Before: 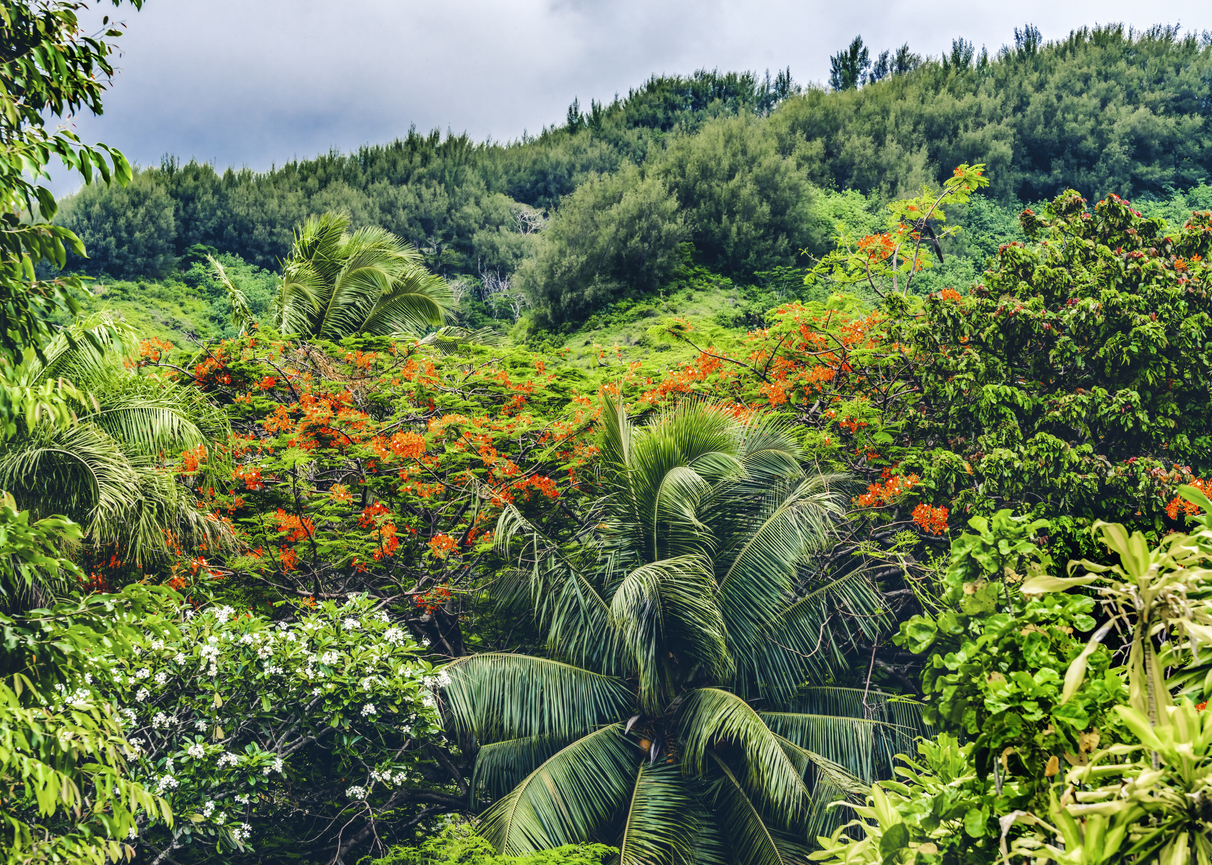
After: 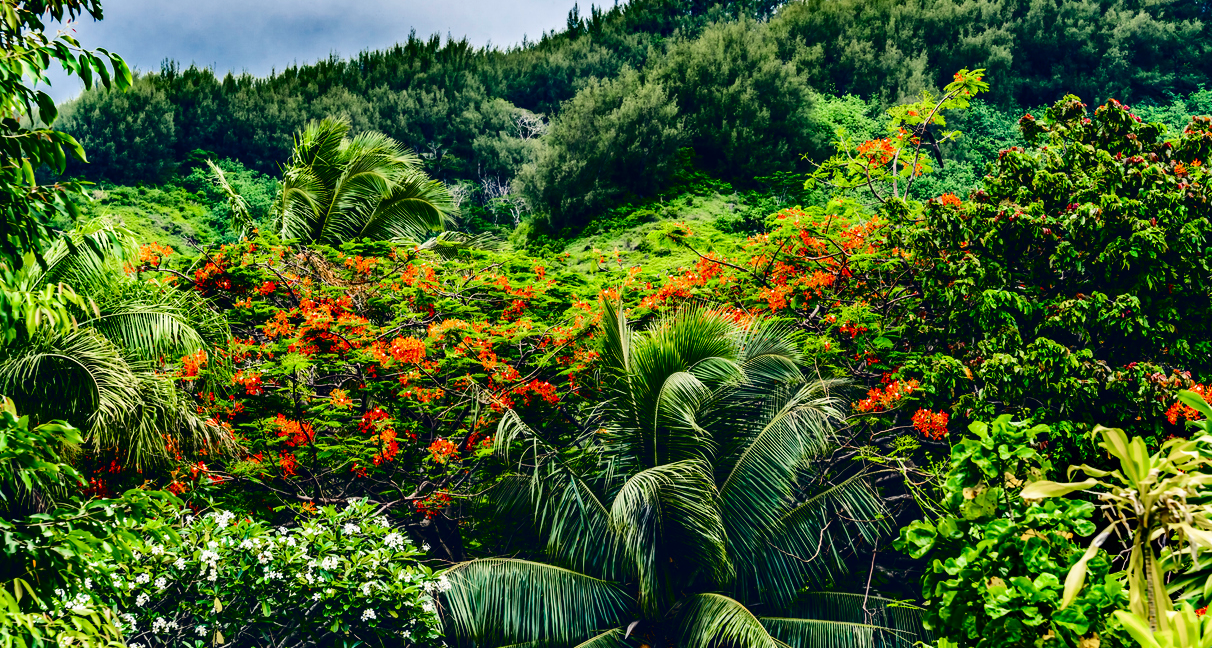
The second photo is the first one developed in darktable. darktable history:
contrast brightness saturation: contrast 0.24, brightness -0.24, saturation 0.14
crop: top 11.038%, bottom 13.962%
